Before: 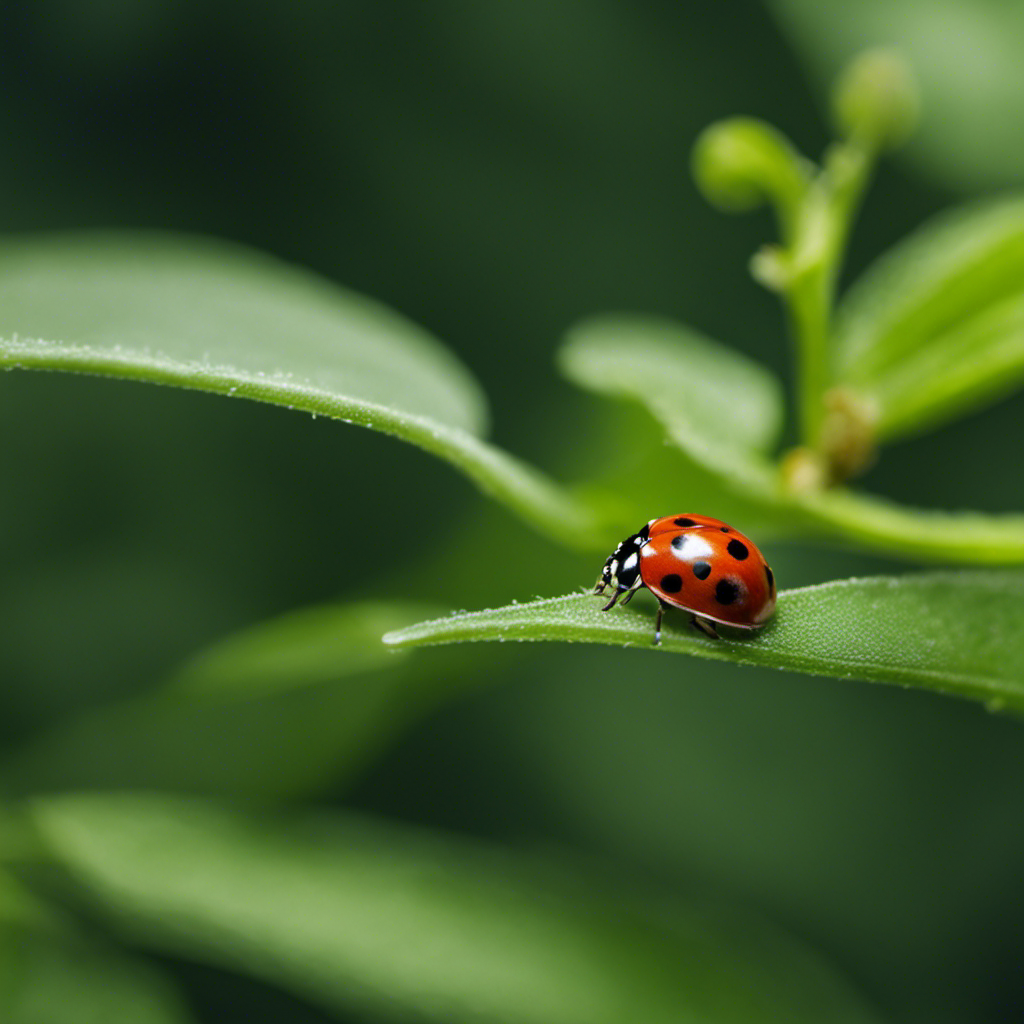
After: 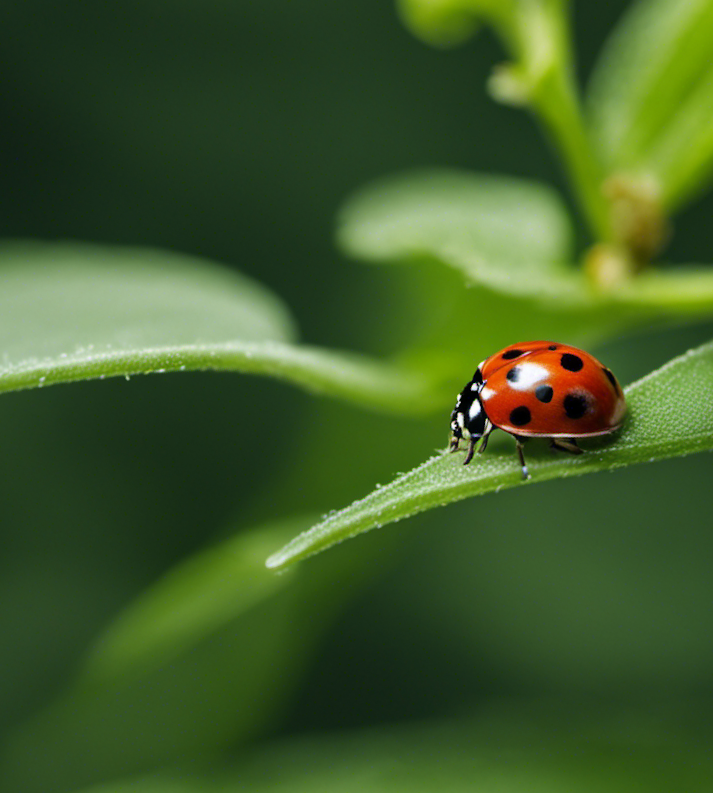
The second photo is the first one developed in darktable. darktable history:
crop and rotate: angle 19.46°, left 6.894%, right 4.241%, bottom 1.17%
